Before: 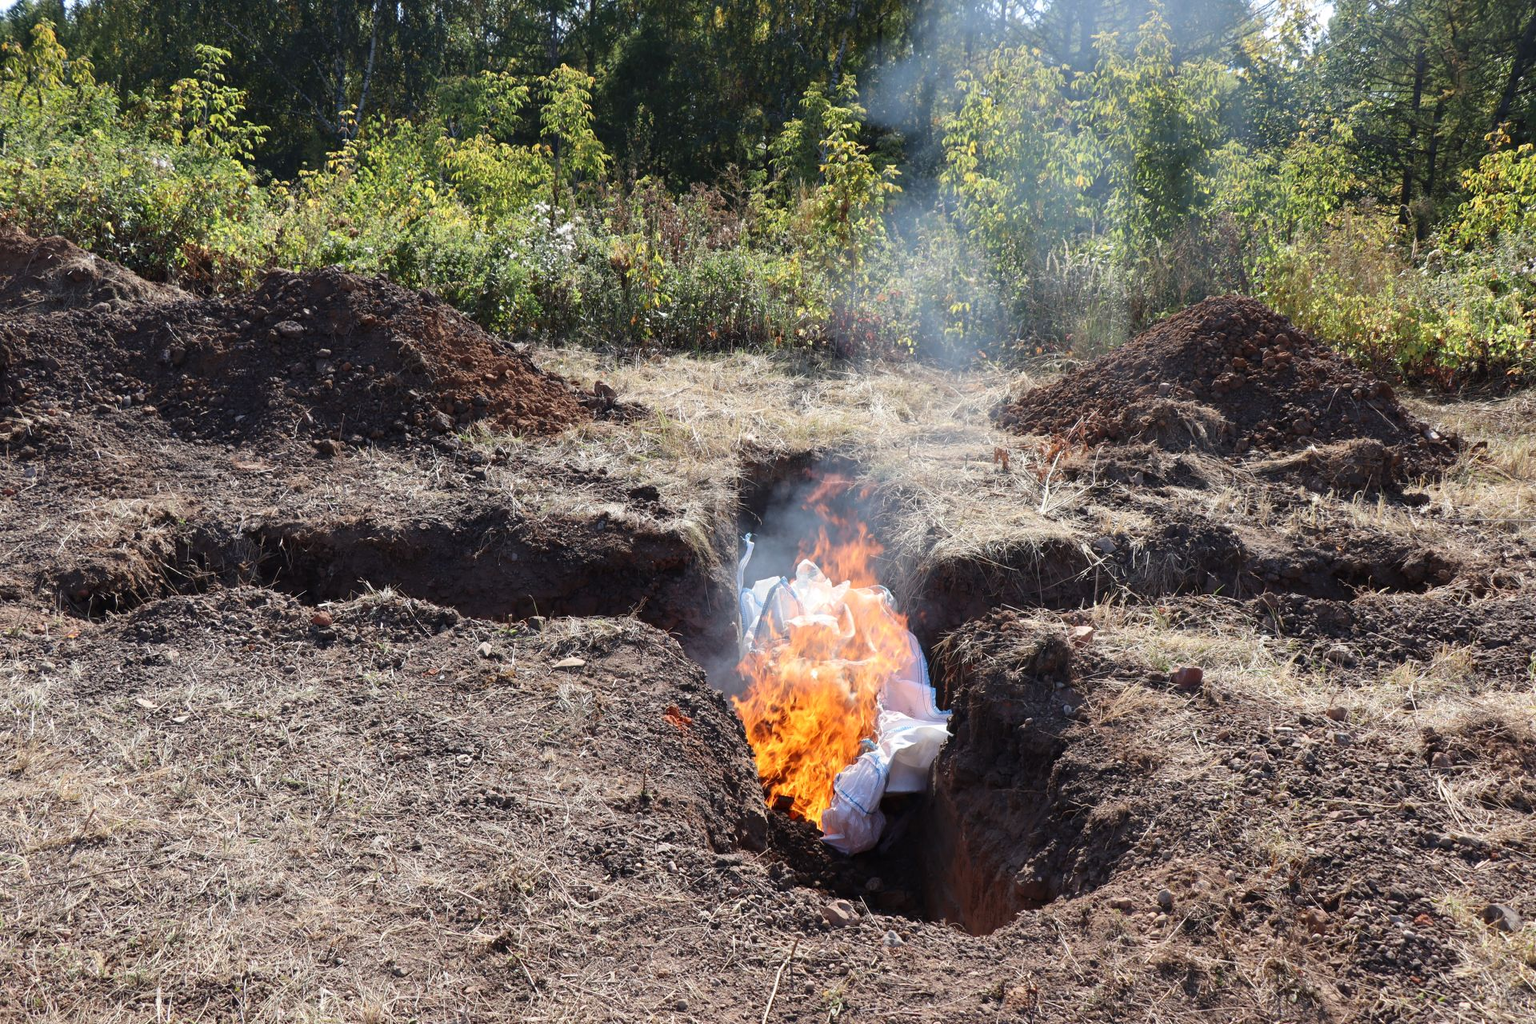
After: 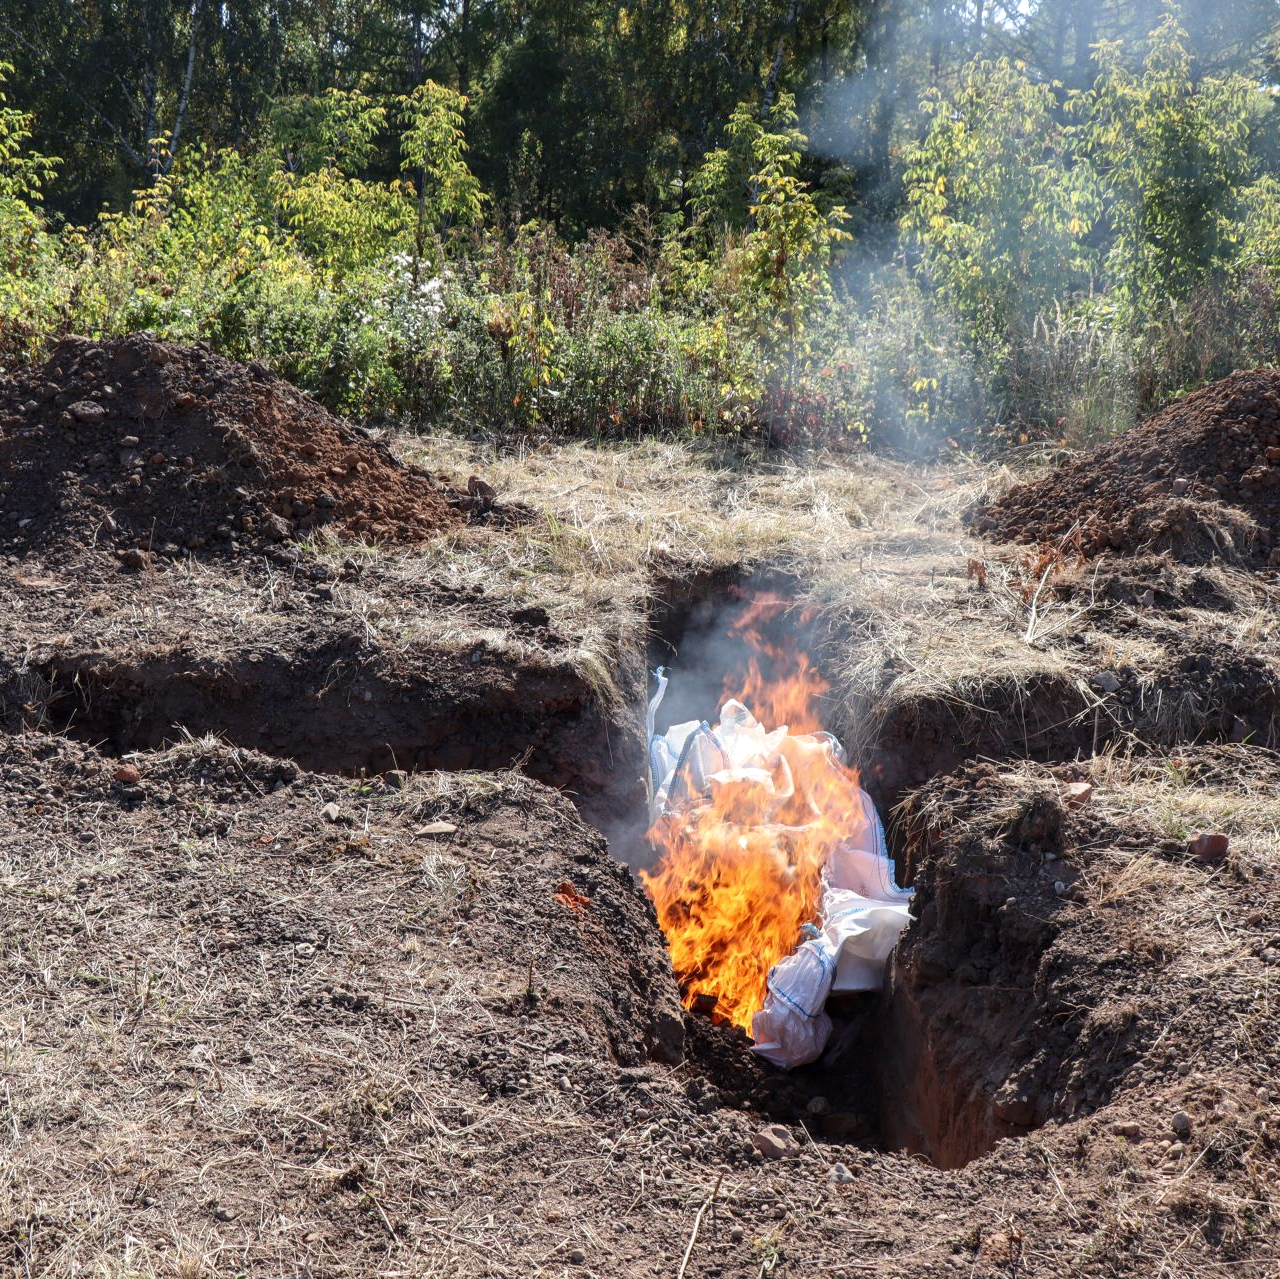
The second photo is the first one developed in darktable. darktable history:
crop and rotate: left 14.355%, right 18.936%
local contrast: on, module defaults
color calibration: illuminant same as pipeline (D50), adaptation none (bypass), x 0.333, y 0.334, temperature 5024.01 K
